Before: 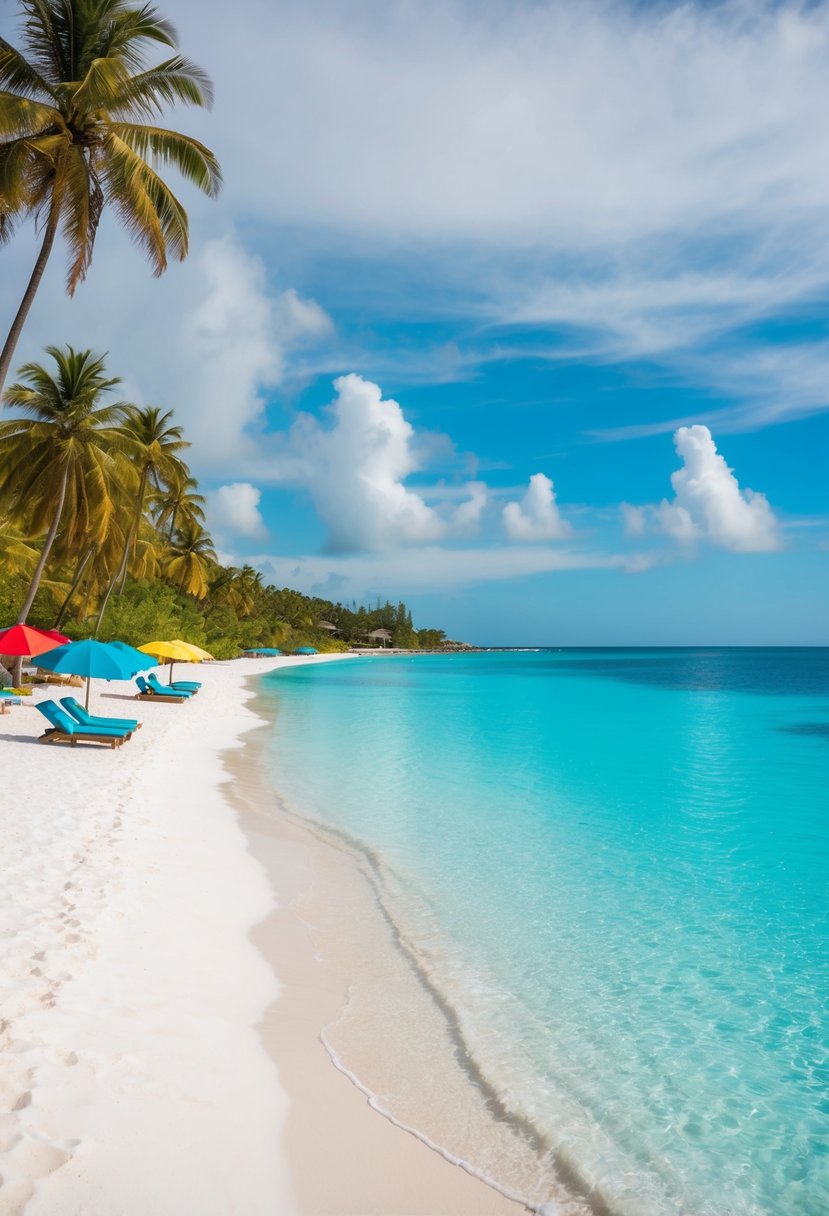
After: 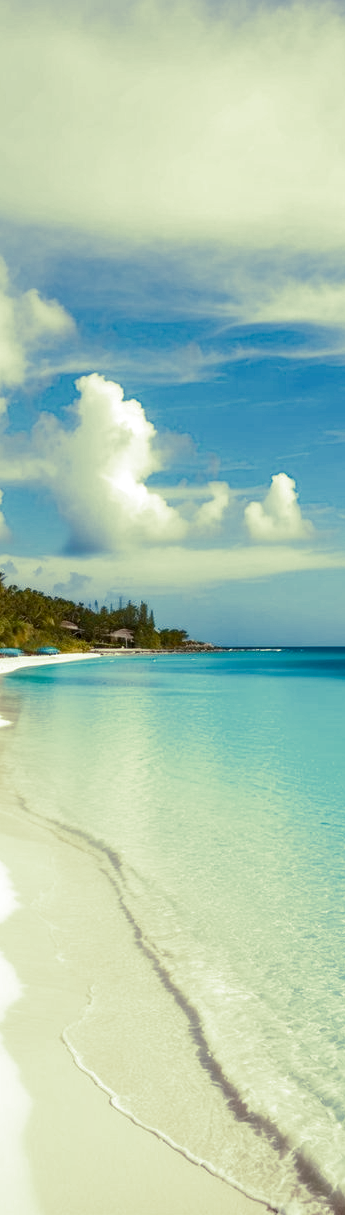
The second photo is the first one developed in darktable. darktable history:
local contrast: detail 130%
color balance rgb: shadows lift › chroma 1%, shadows lift › hue 28.8°, power › hue 60°, highlights gain › chroma 1%, highlights gain › hue 60°, global offset › luminance 0.25%, perceptual saturation grading › highlights -20%, perceptual saturation grading › shadows 20%, perceptual brilliance grading › highlights 5%, perceptual brilliance grading › shadows -10%, global vibrance 19.67%
split-toning: shadows › hue 290.82°, shadows › saturation 0.34, highlights › saturation 0.38, balance 0, compress 50%
crop: left 31.229%, right 27.105%
